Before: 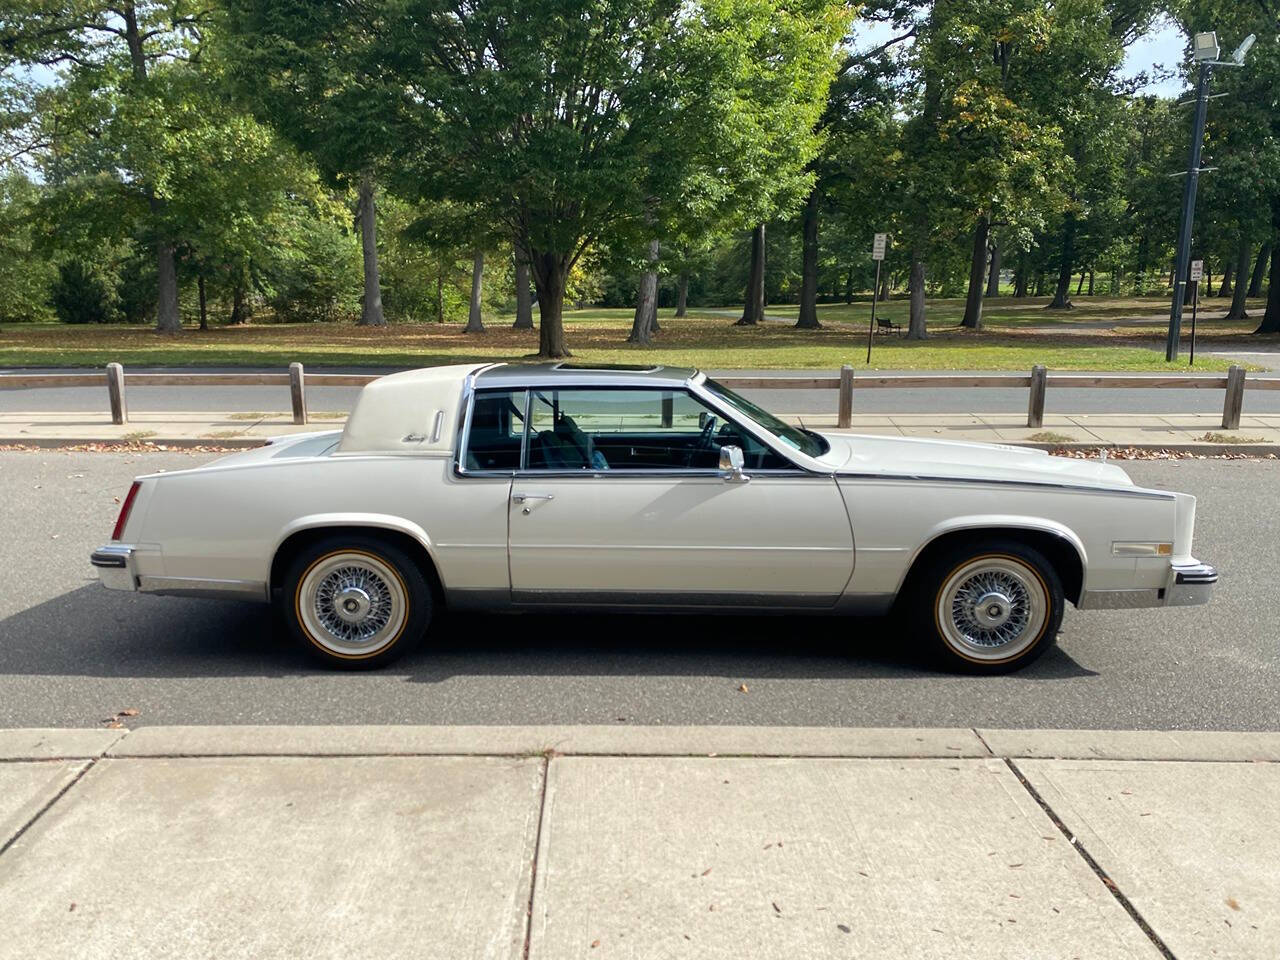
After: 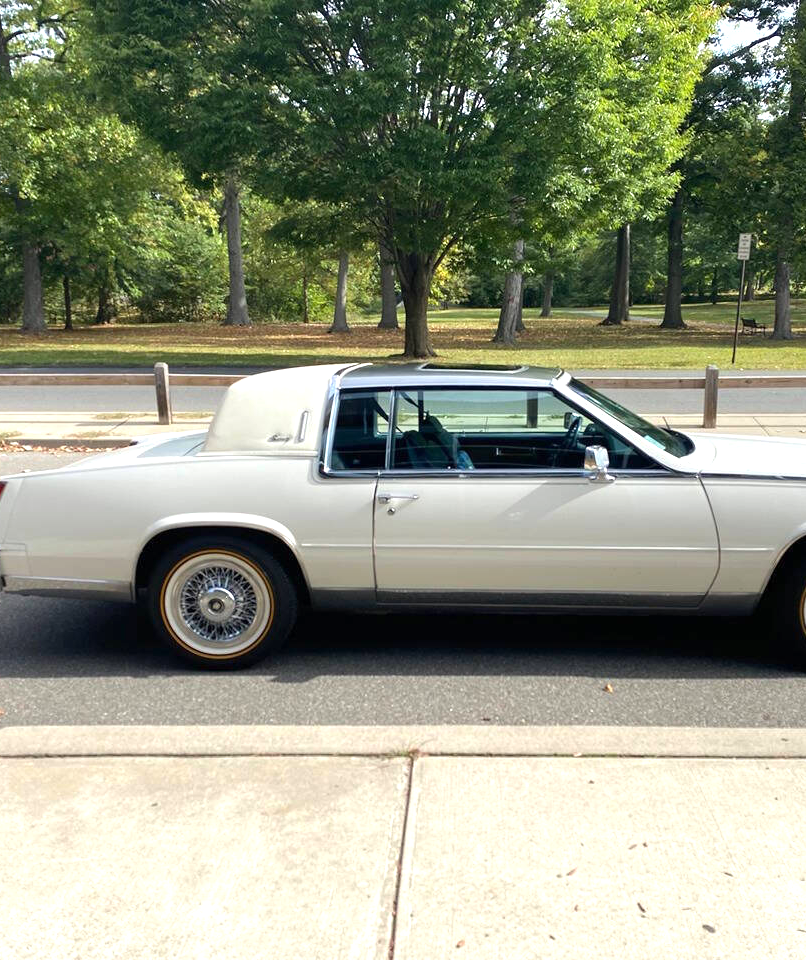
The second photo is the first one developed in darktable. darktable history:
crop: left 10.597%, right 26.395%
exposure: exposure 0.494 EV, compensate highlight preservation false
